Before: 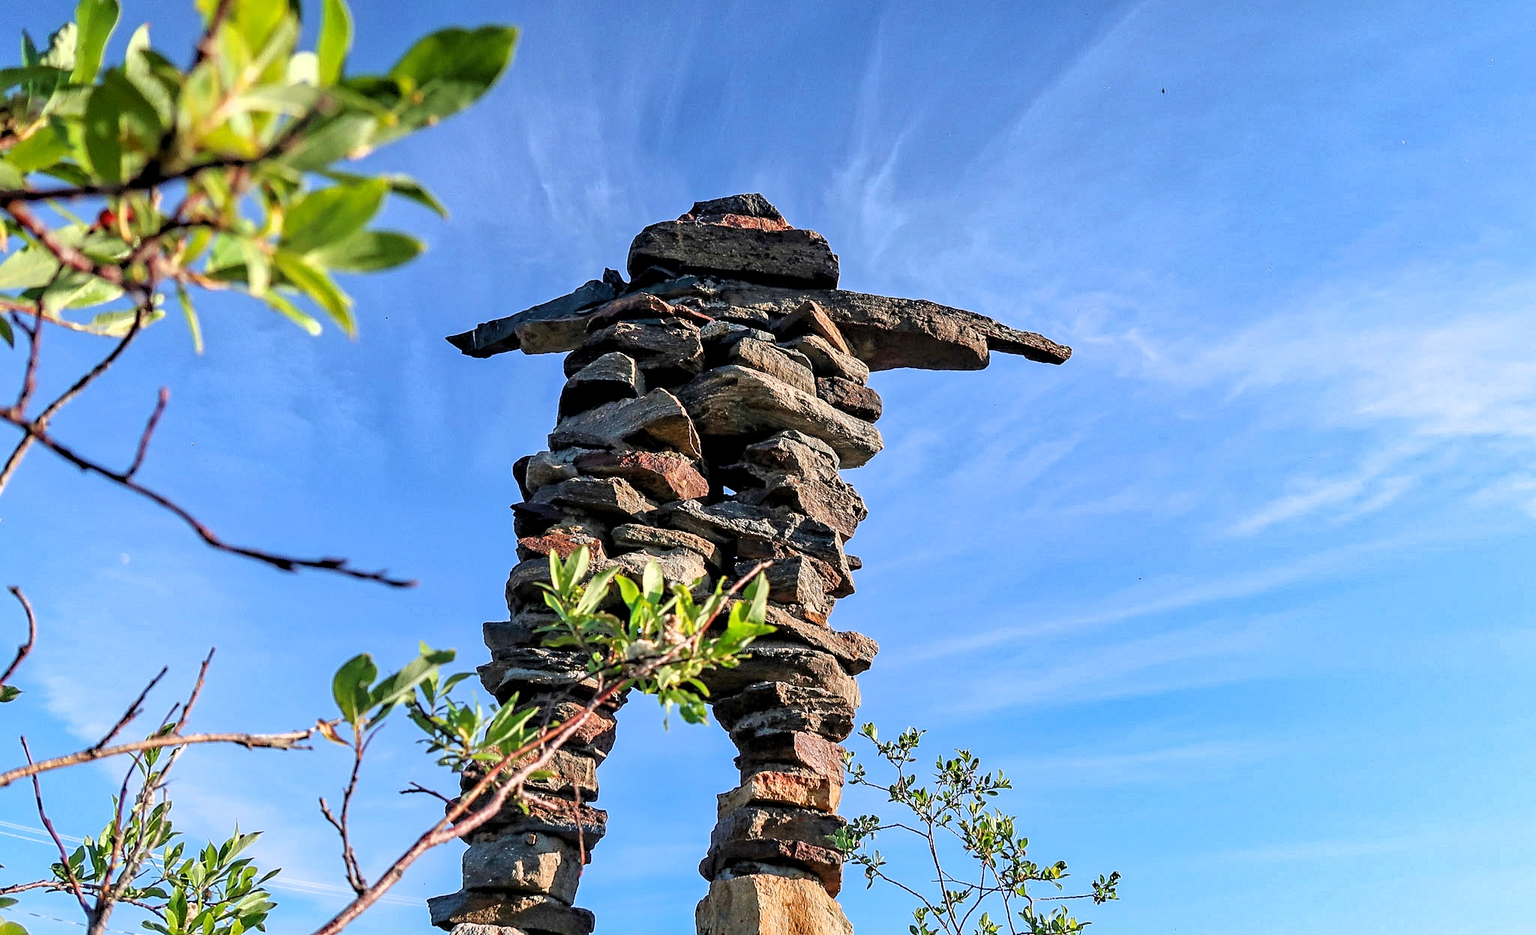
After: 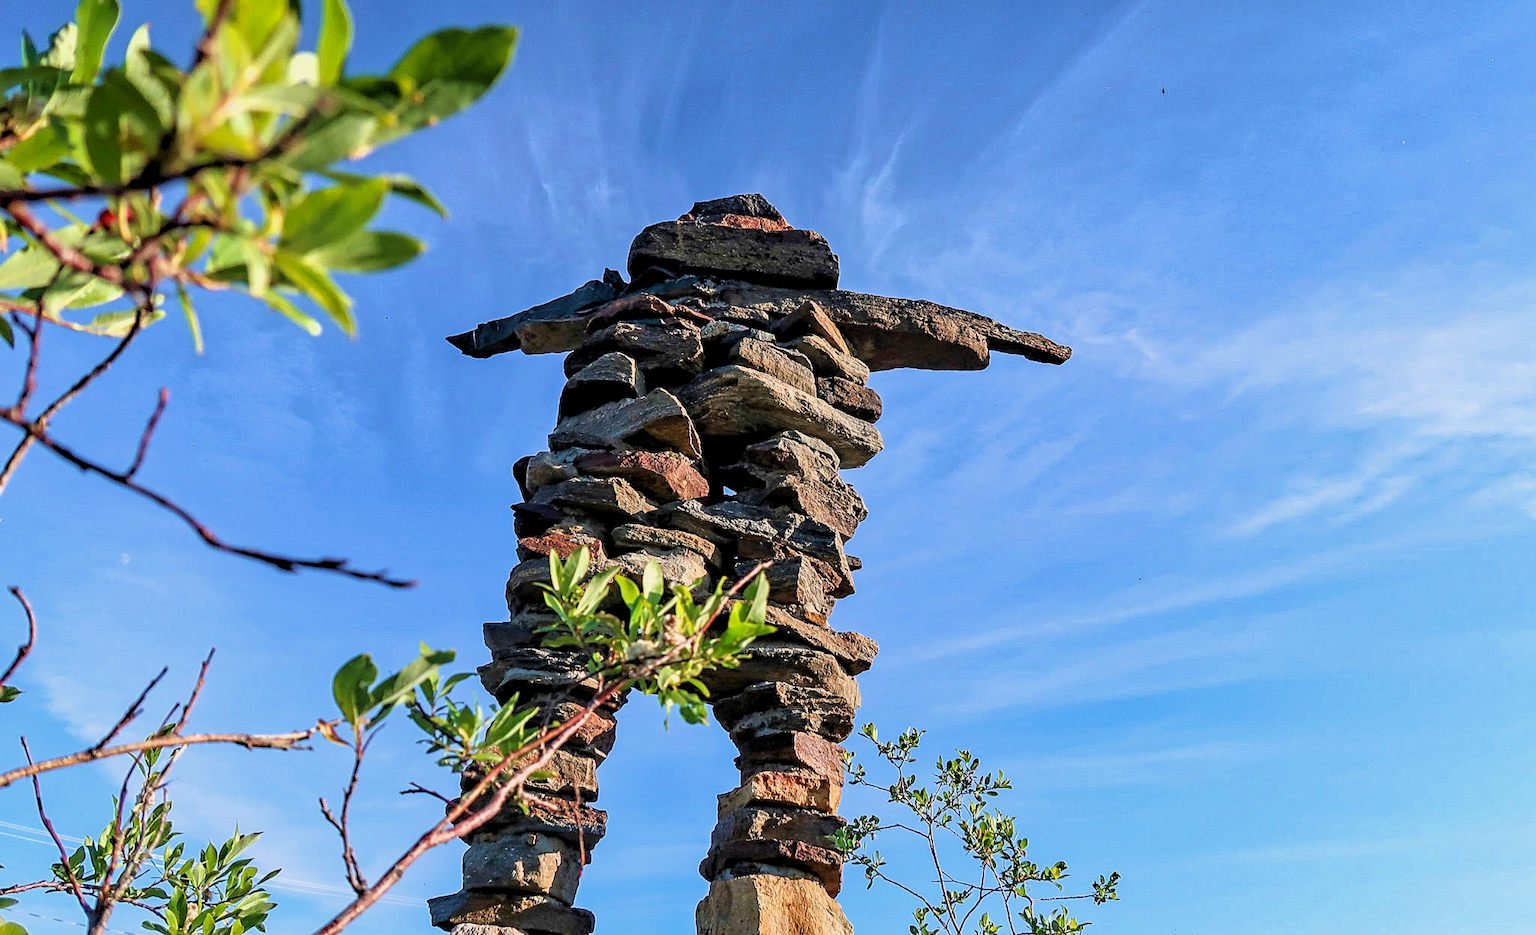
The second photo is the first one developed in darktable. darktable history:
exposure: exposure -0.157 EV, compensate highlight preservation false
velvia: on, module defaults
